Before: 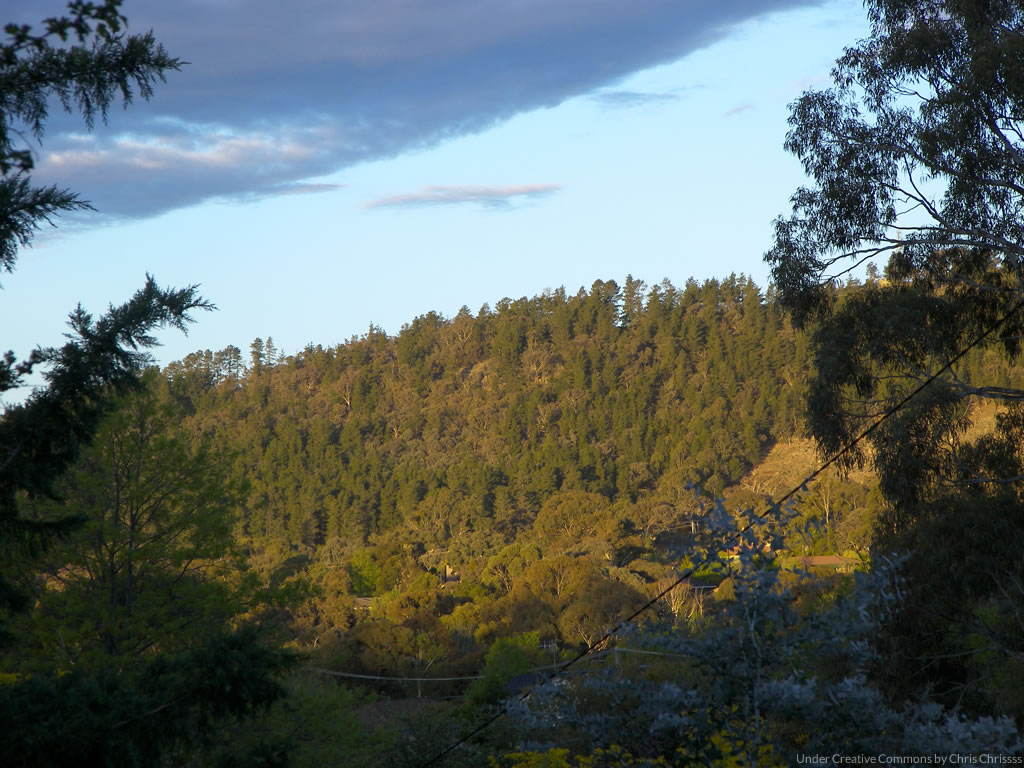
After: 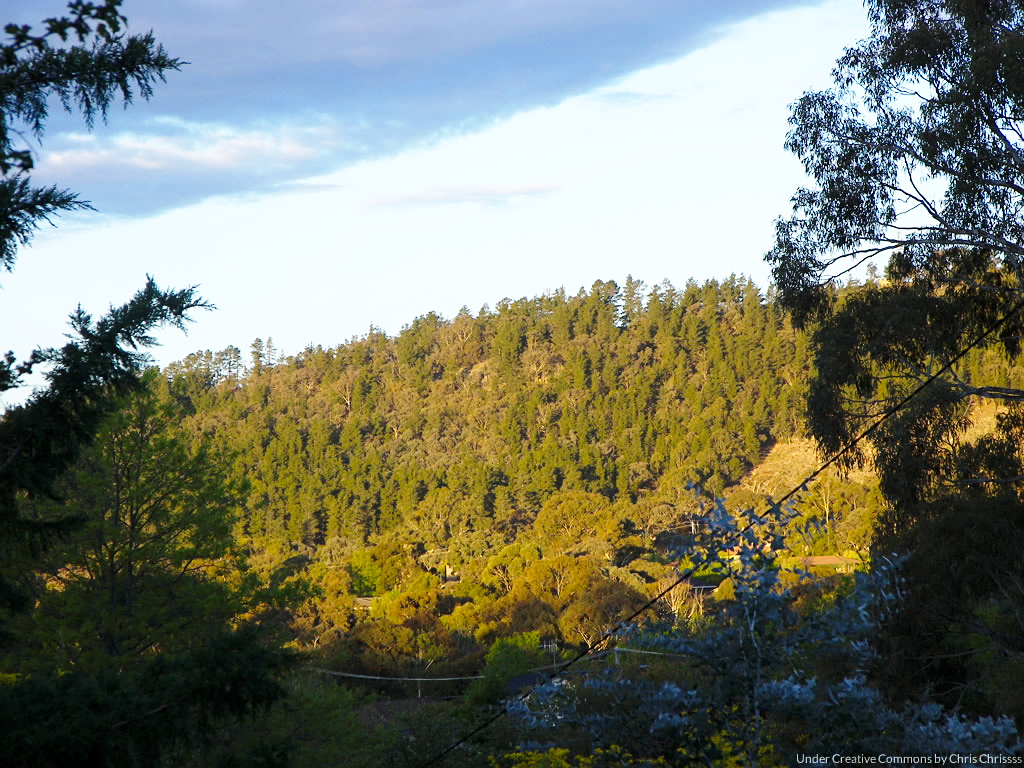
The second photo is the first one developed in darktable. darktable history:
sharpen: amount 0.207
base curve: curves: ch0 [(0, 0) (0.032, 0.037) (0.105, 0.228) (0.435, 0.76) (0.856, 0.983) (1, 1)], preserve colors none
